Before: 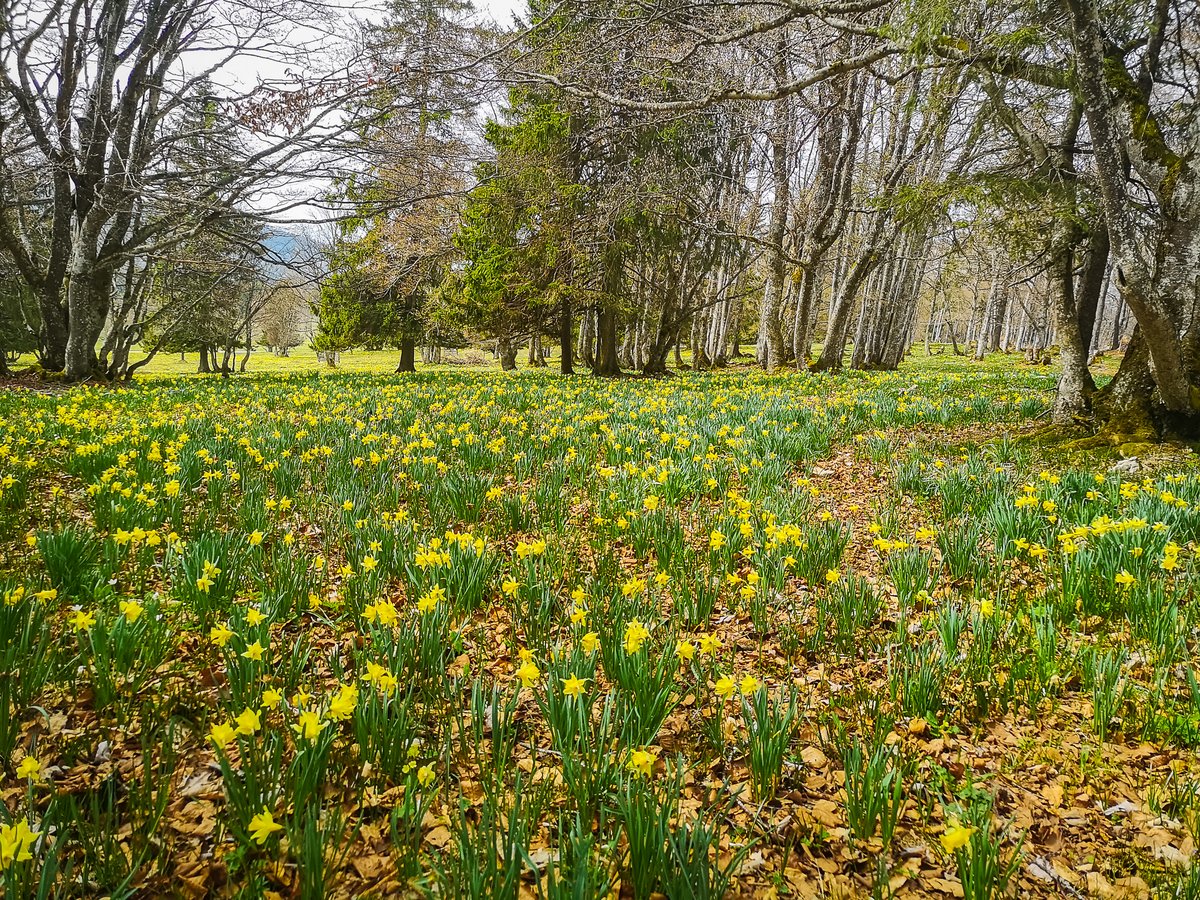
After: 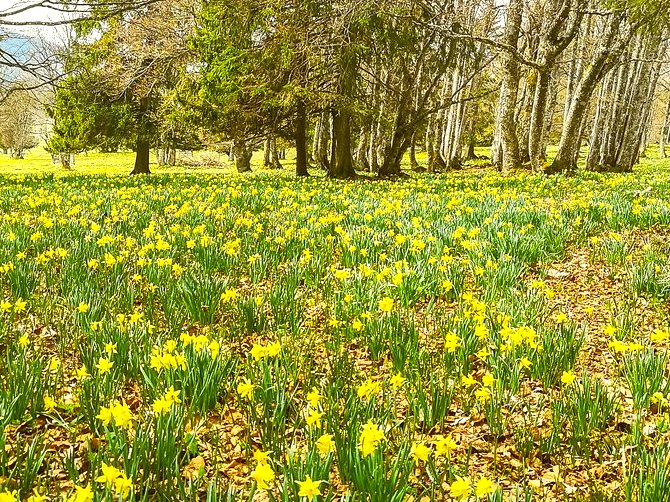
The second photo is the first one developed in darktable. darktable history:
exposure: exposure 0.6 EV, compensate highlight preservation false
crop and rotate: left 22.13%, top 22.054%, right 22.026%, bottom 22.102%
color correction: highlights a* -1.43, highlights b* 10.12, shadows a* 0.395, shadows b* 19.35
